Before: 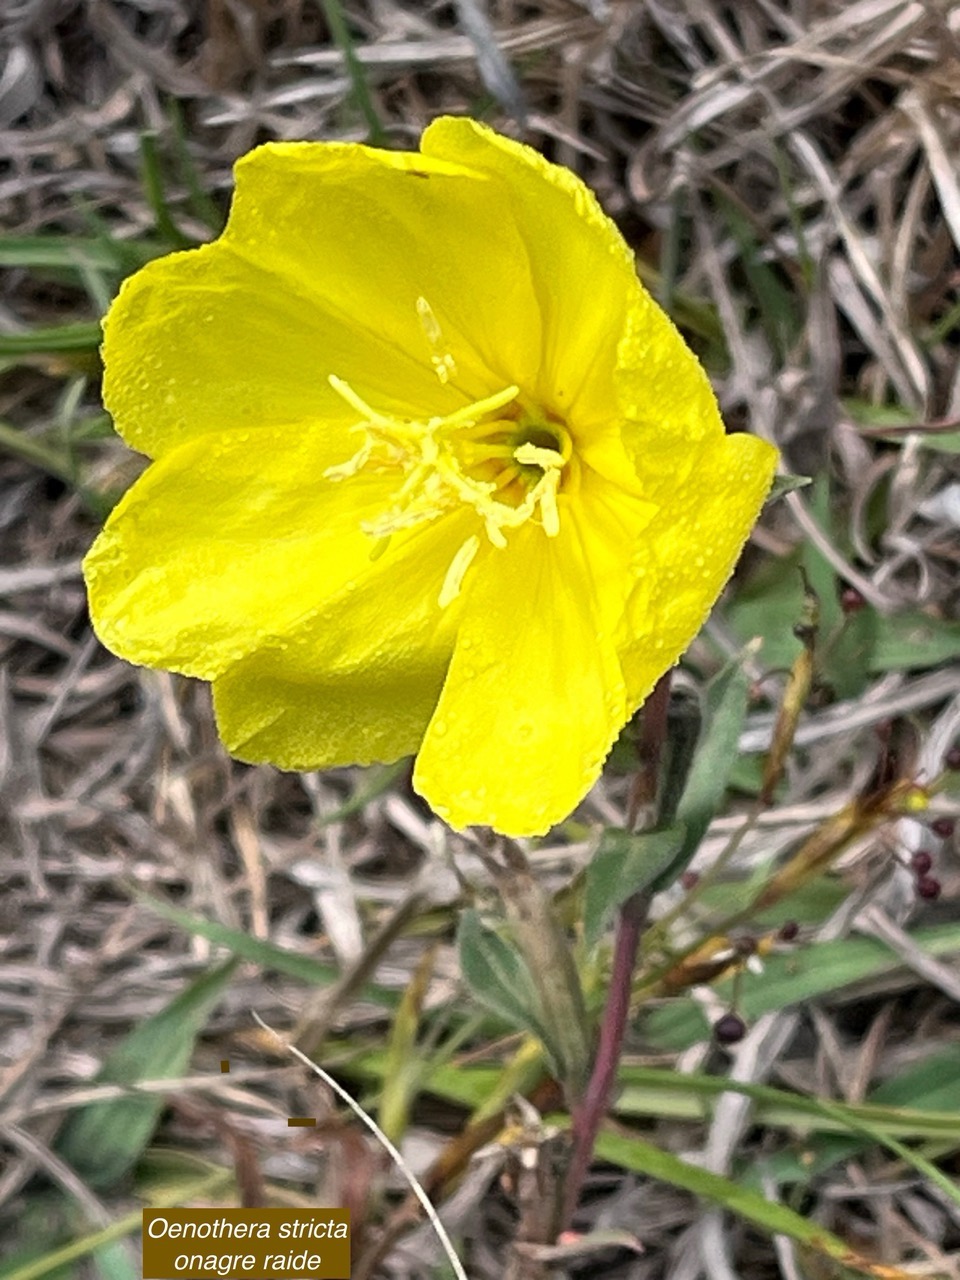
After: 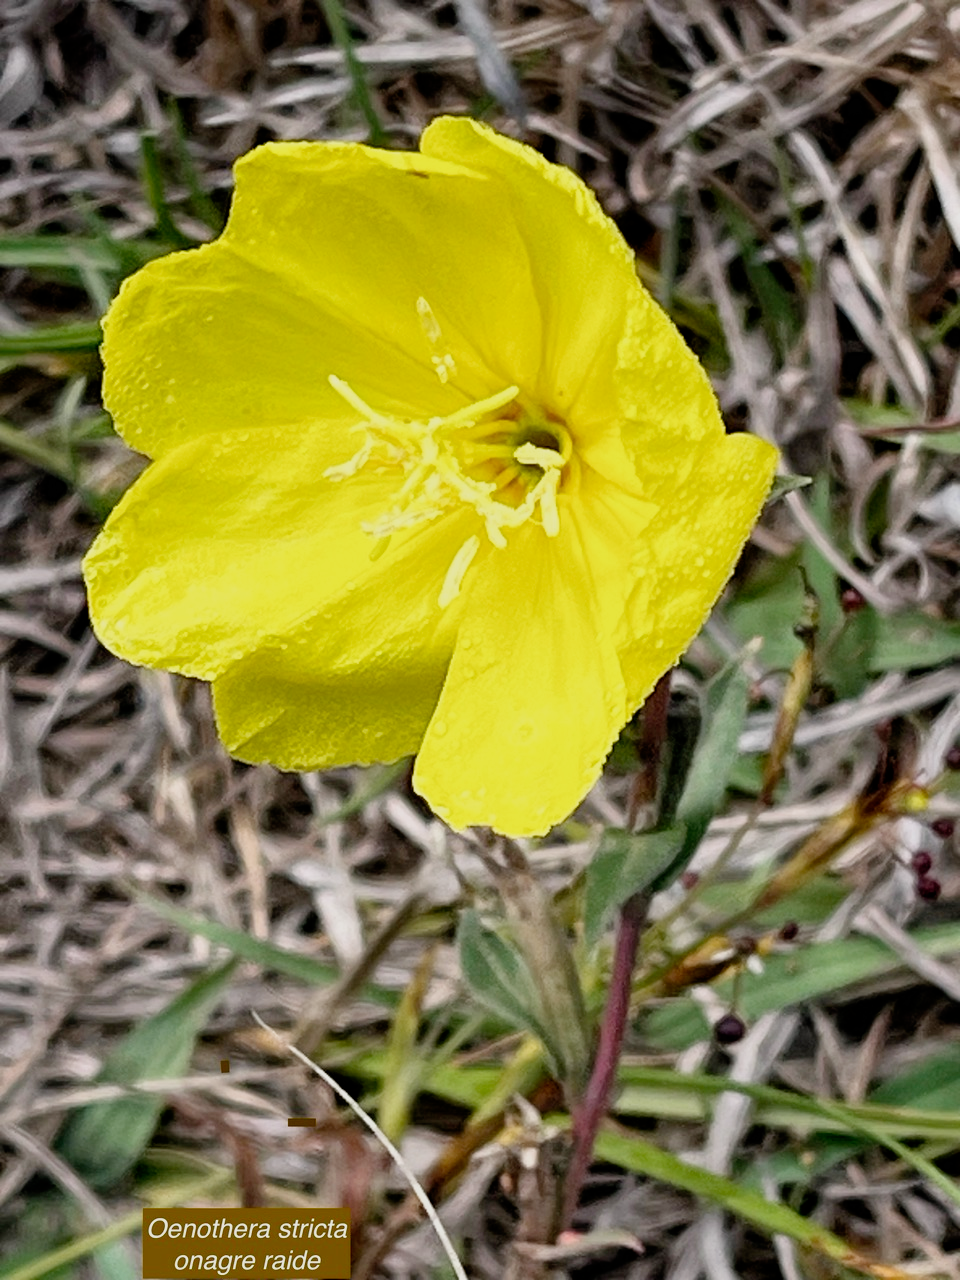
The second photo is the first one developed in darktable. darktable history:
filmic rgb: black relative exposure -7.71 EV, white relative exposure 4.43 EV, hardness 3.75, latitude 50.23%, contrast 1.101, add noise in highlights 0.001, preserve chrominance no, color science v3 (2019), use custom middle-gray values true, iterations of high-quality reconstruction 0, contrast in highlights soft
